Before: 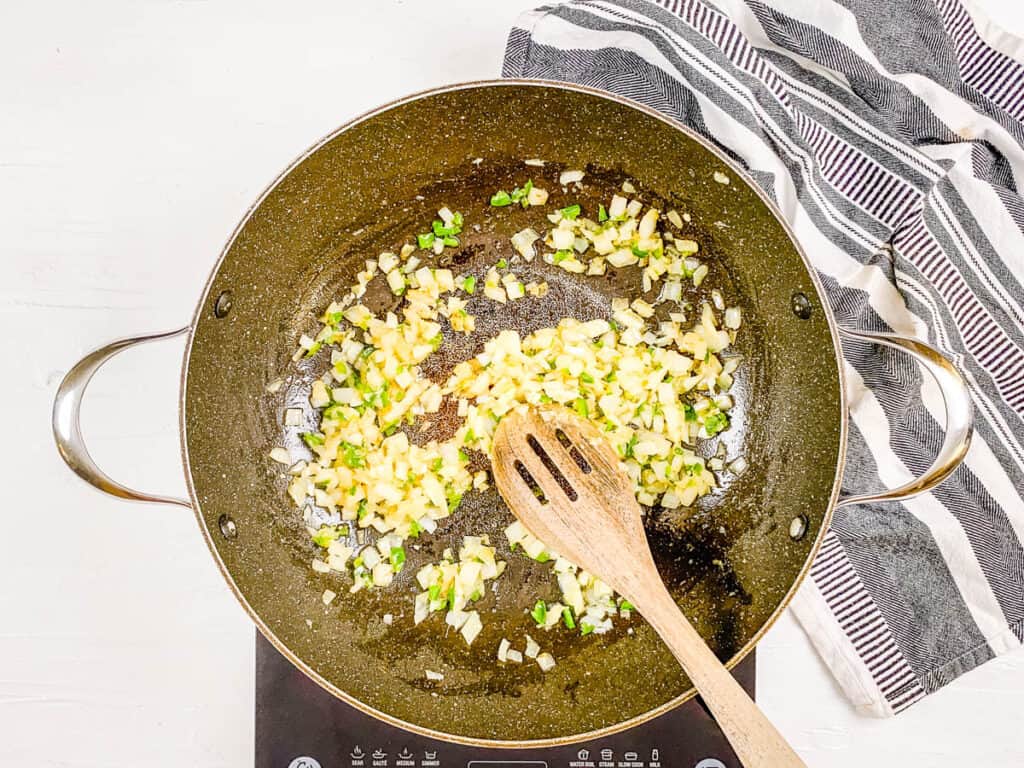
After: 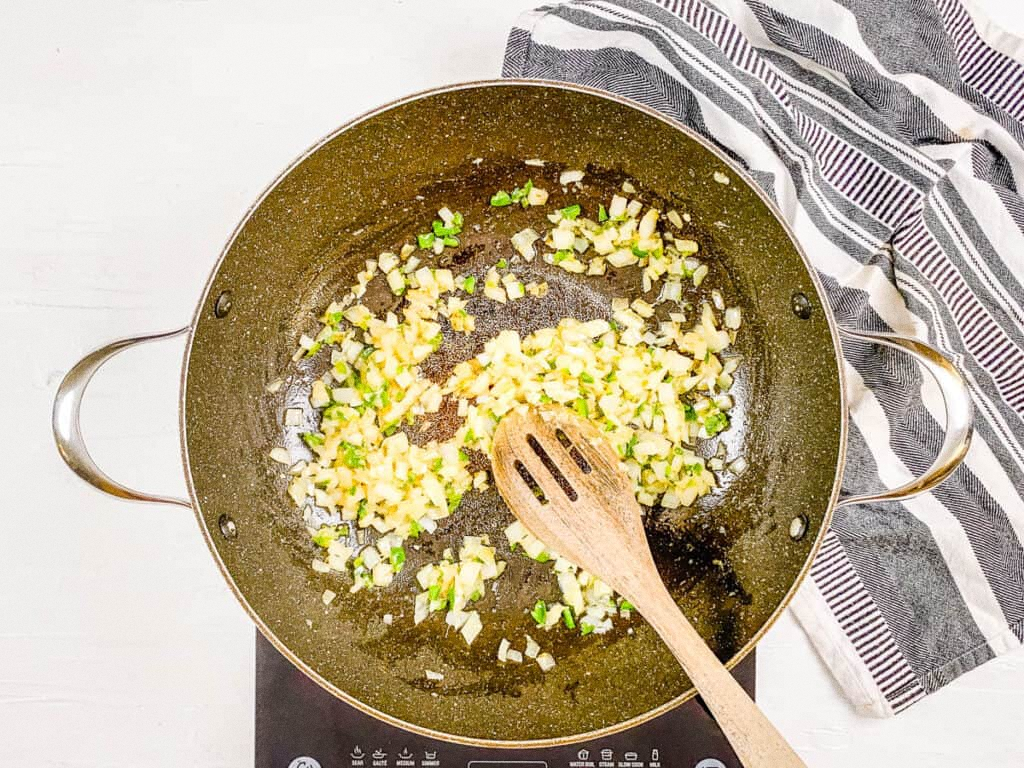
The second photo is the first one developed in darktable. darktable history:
rotate and perspective: crop left 0, crop top 0
grain: on, module defaults
